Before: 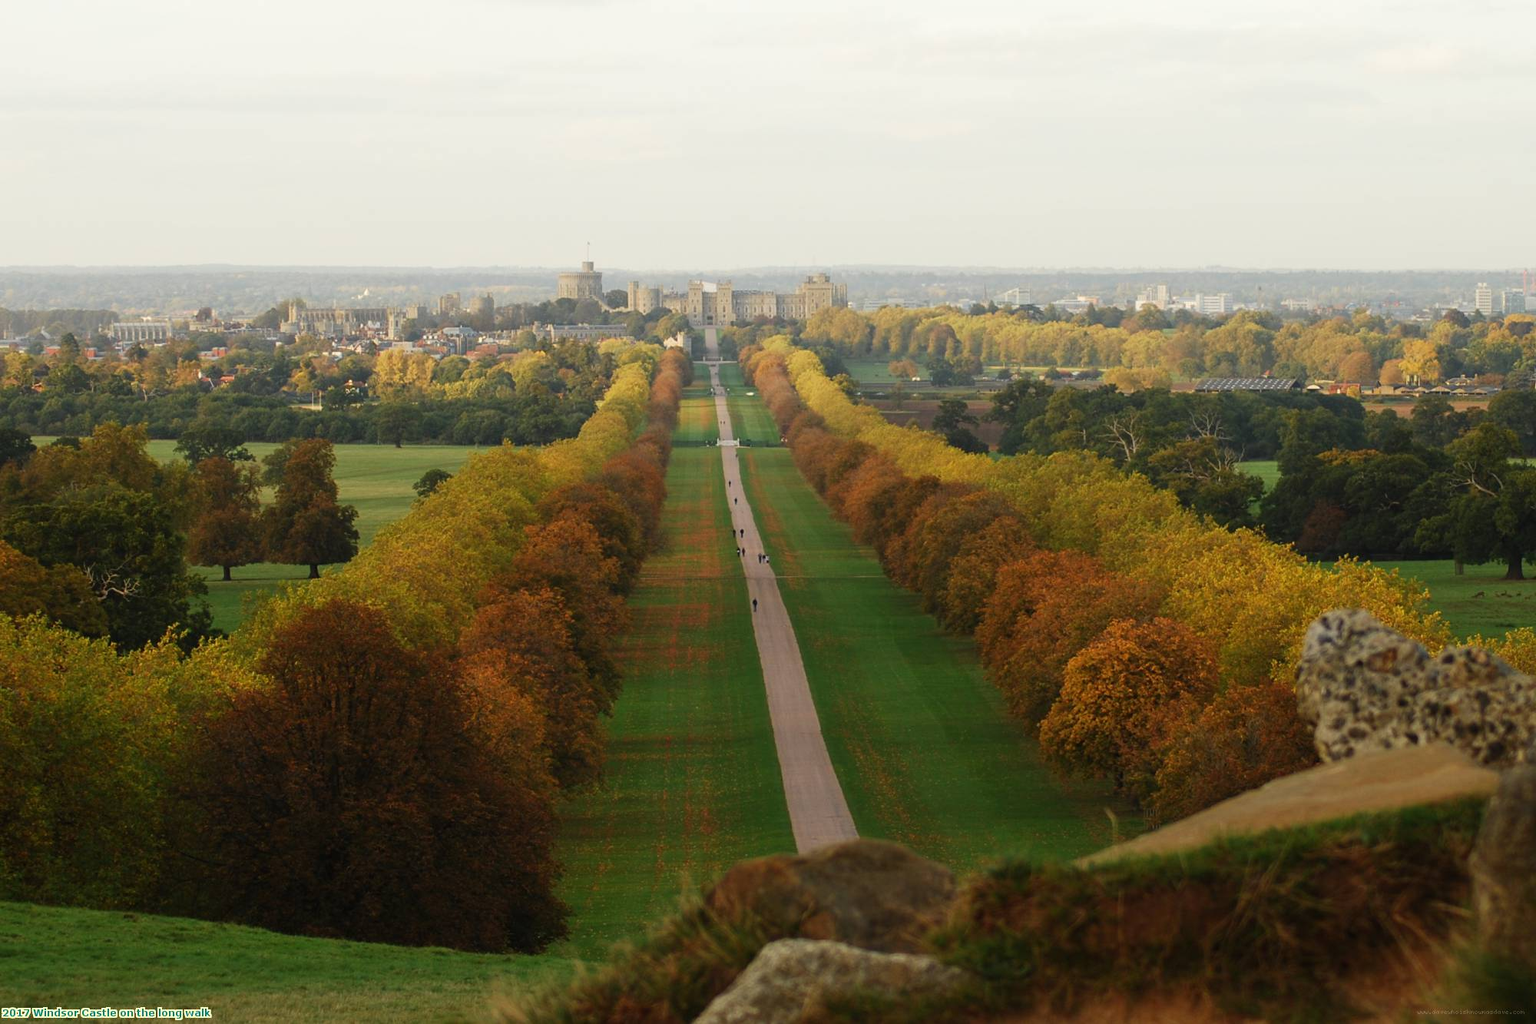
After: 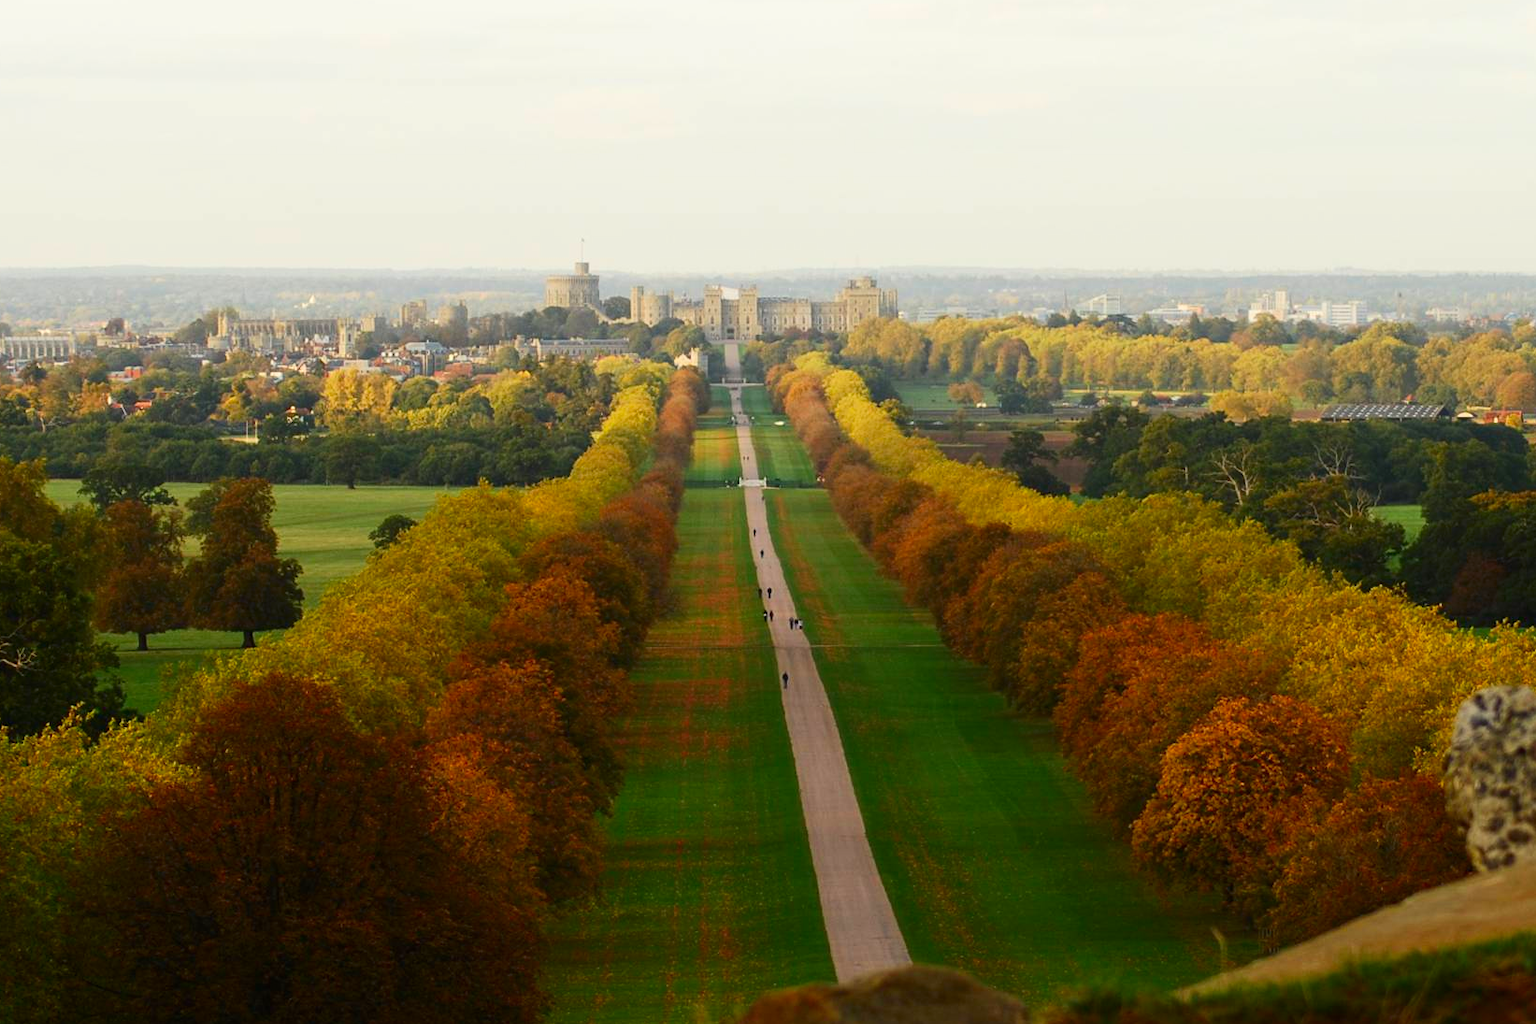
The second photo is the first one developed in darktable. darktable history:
crop and rotate: left 7.196%, top 4.574%, right 10.605%, bottom 13.178%
contrast brightness saturation: contrast 0.16, saturation 0.32
